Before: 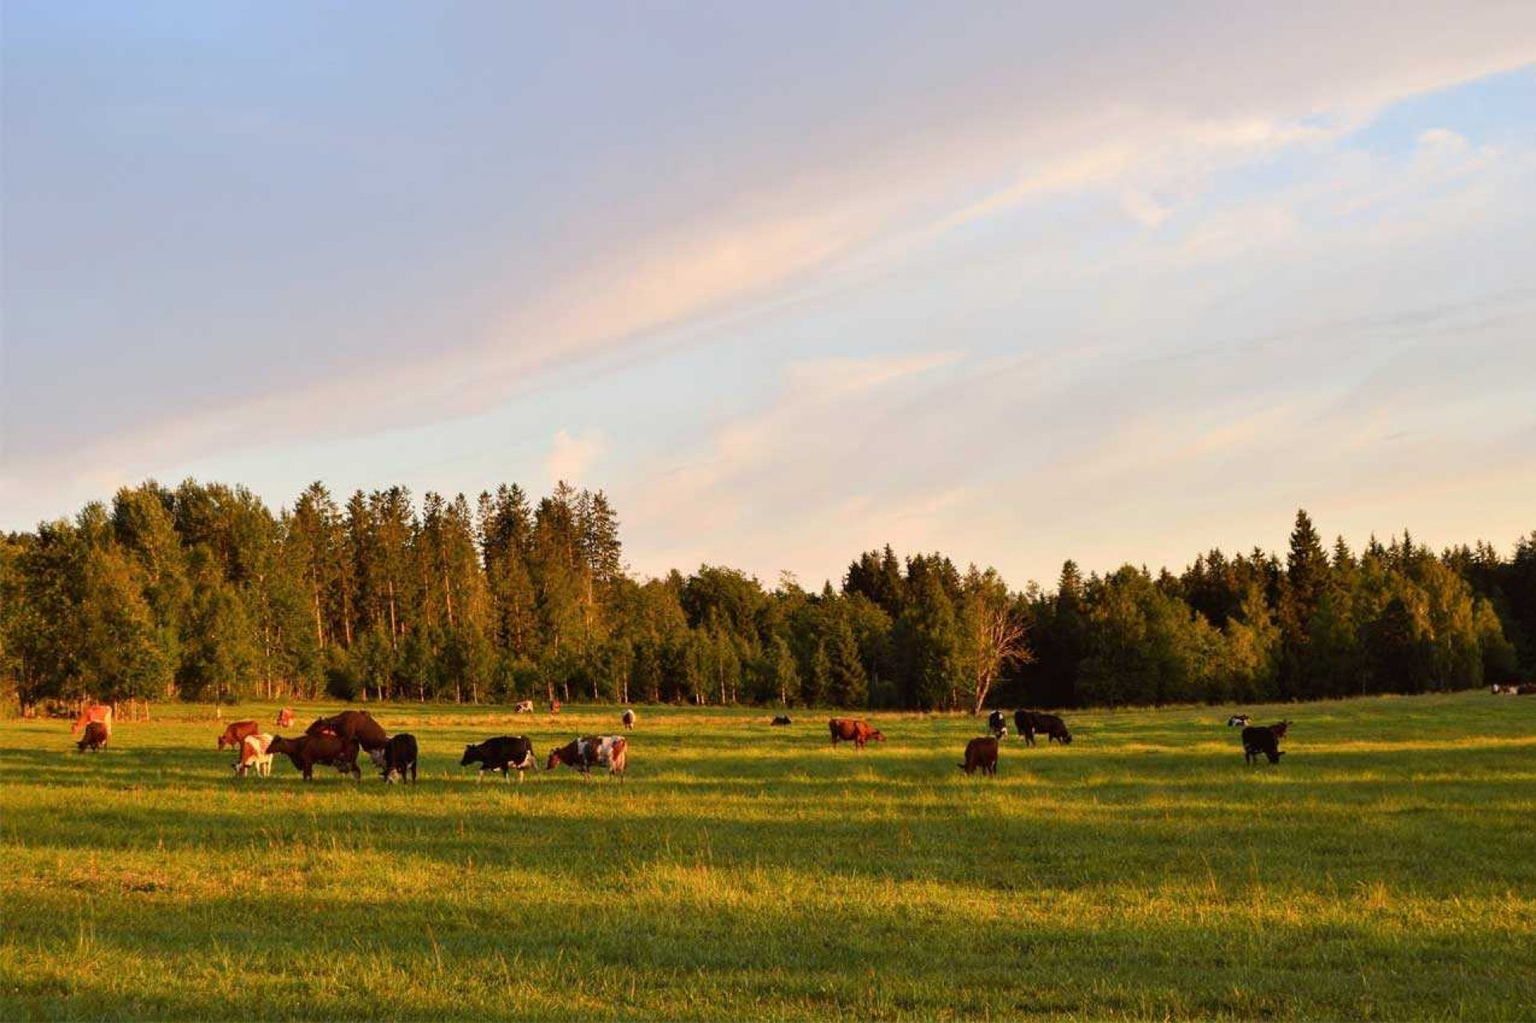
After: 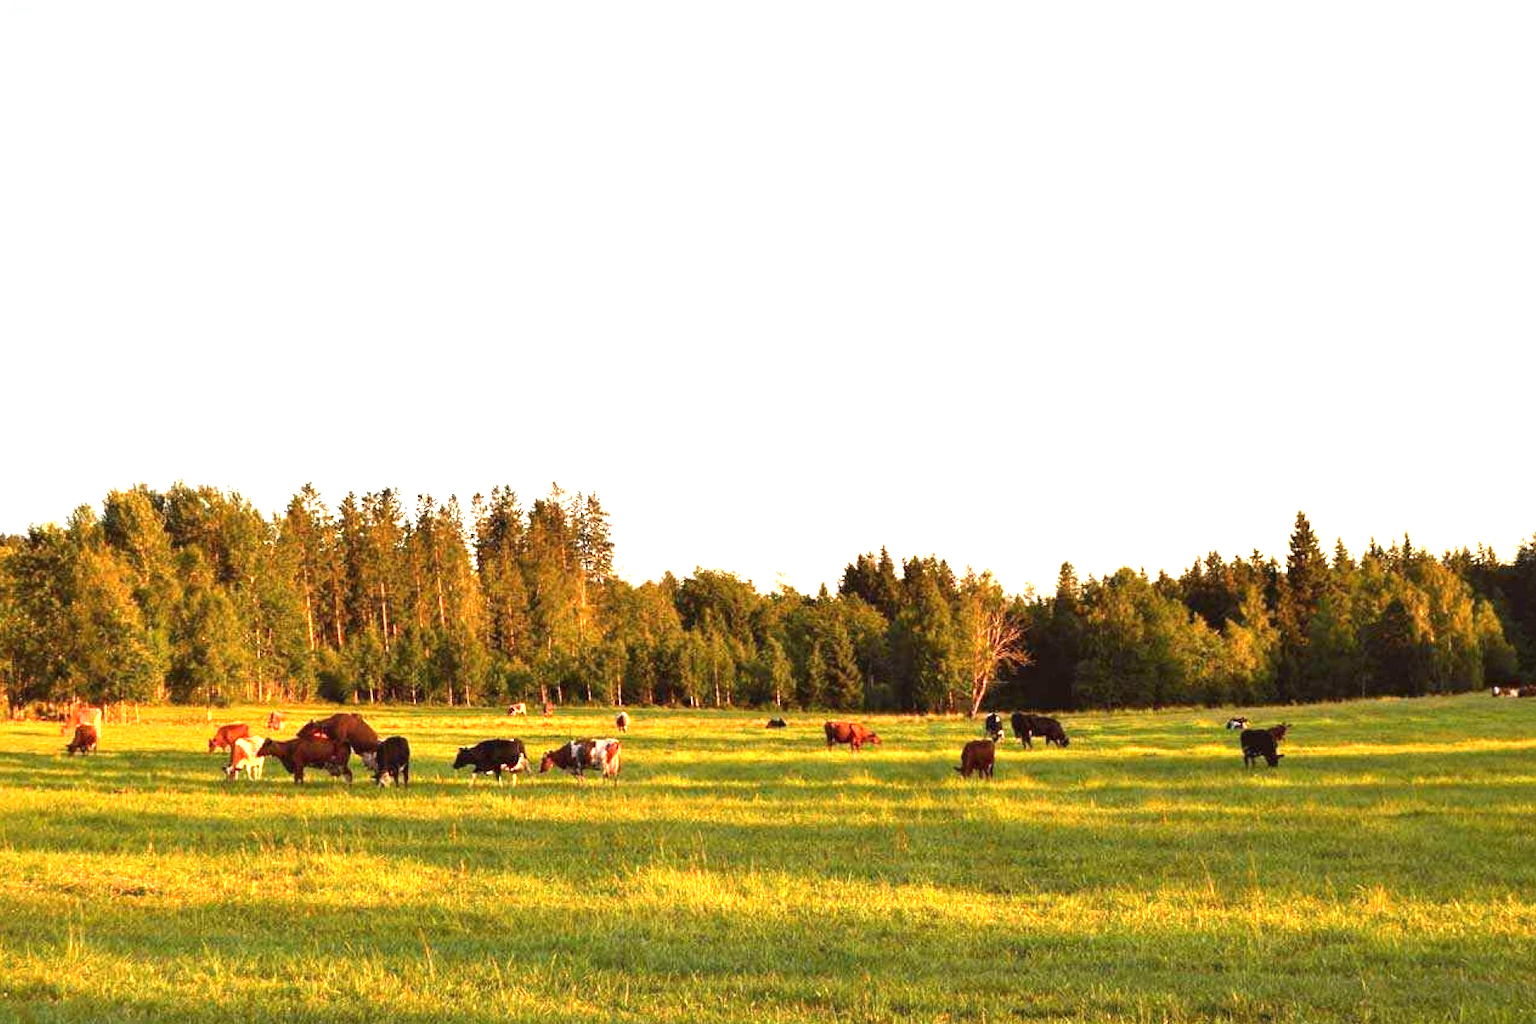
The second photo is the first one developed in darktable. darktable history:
crop and rotate: left 0.768%, top 0.336%, bottom 0.308%
exposure: black level correction 0, exposure 1.486 EV, compensate highlight preservation false
